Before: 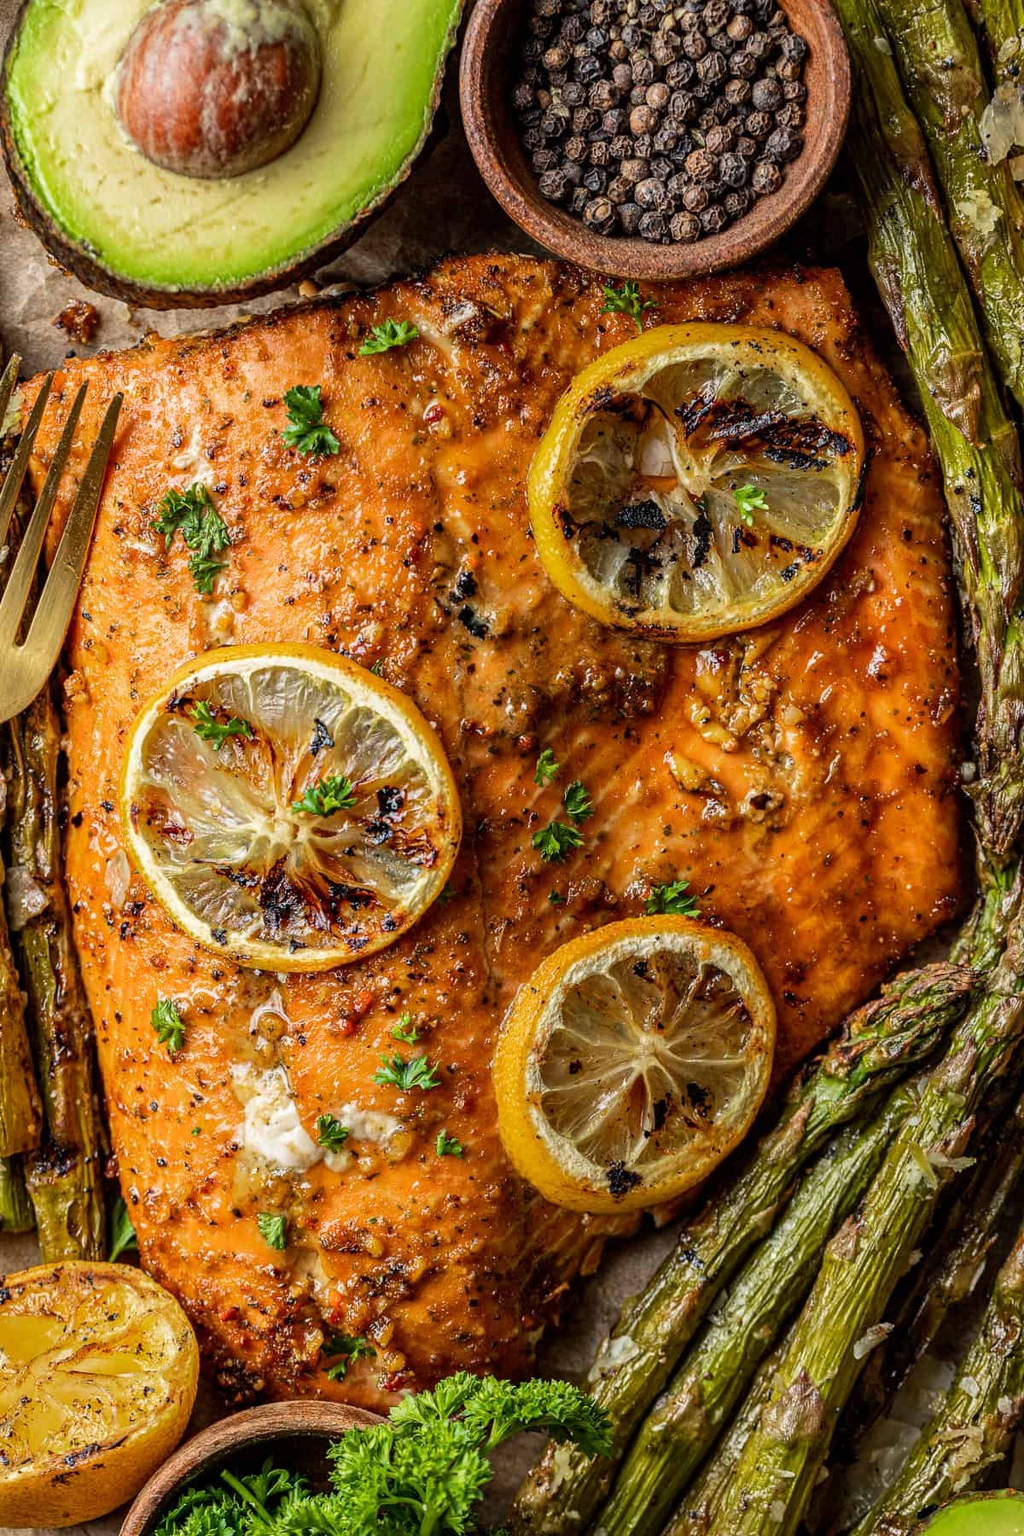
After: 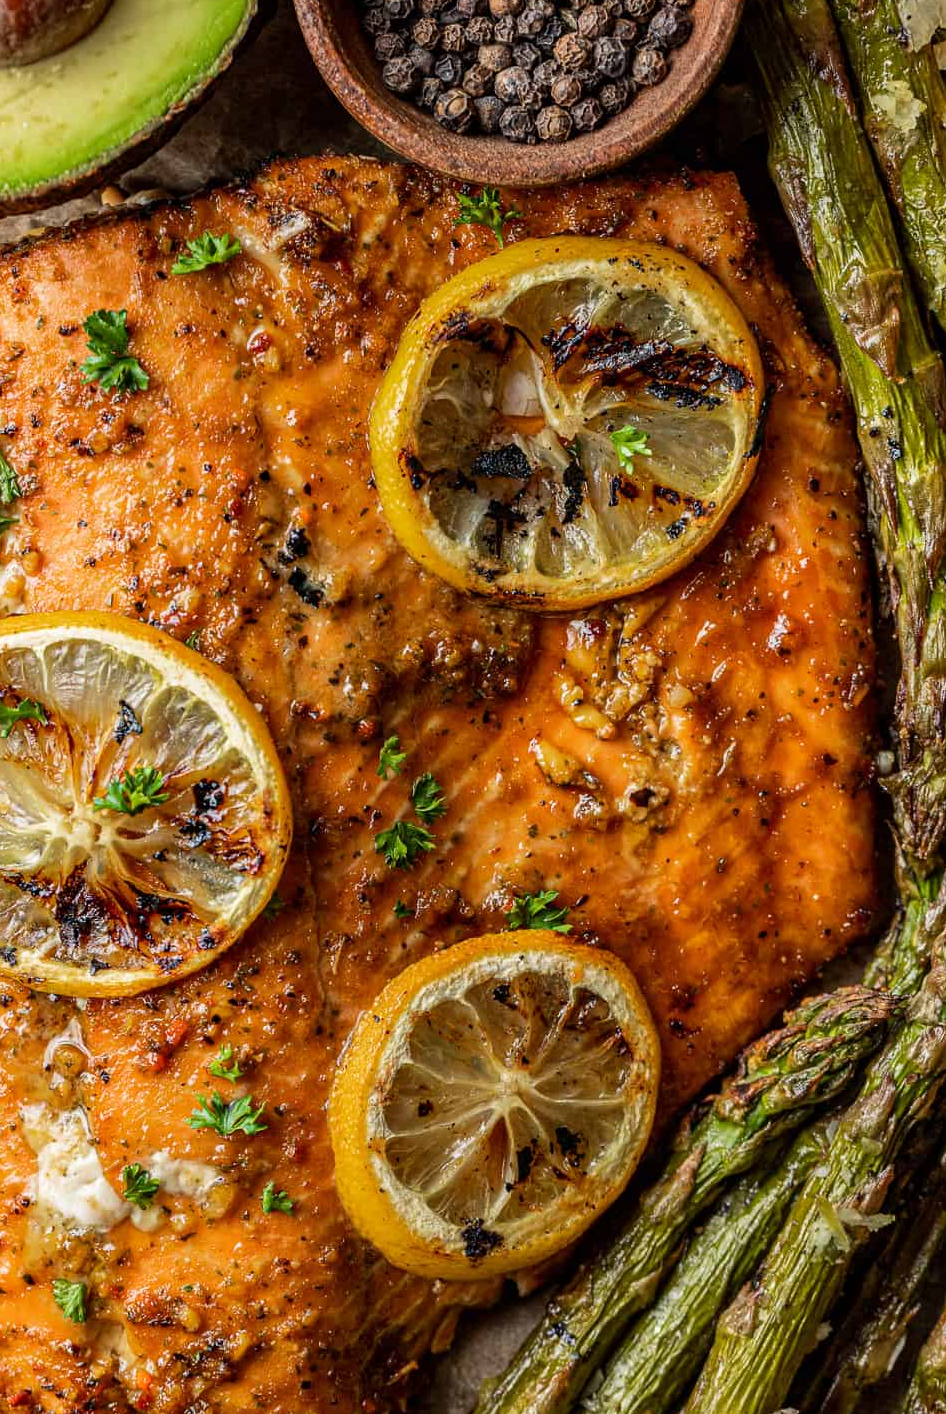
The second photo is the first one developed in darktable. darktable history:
crop and rotate: left 20.791%, top 7.907%, right 0.359%, bottom 13.513%
